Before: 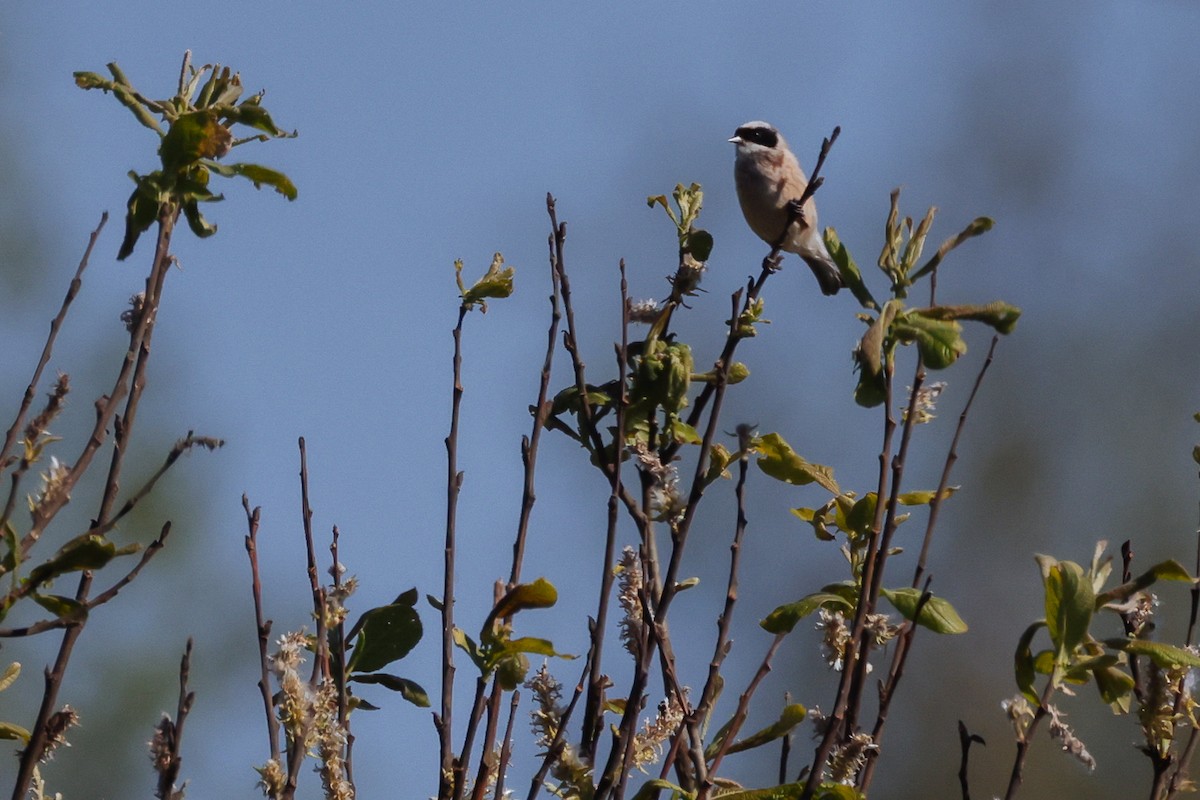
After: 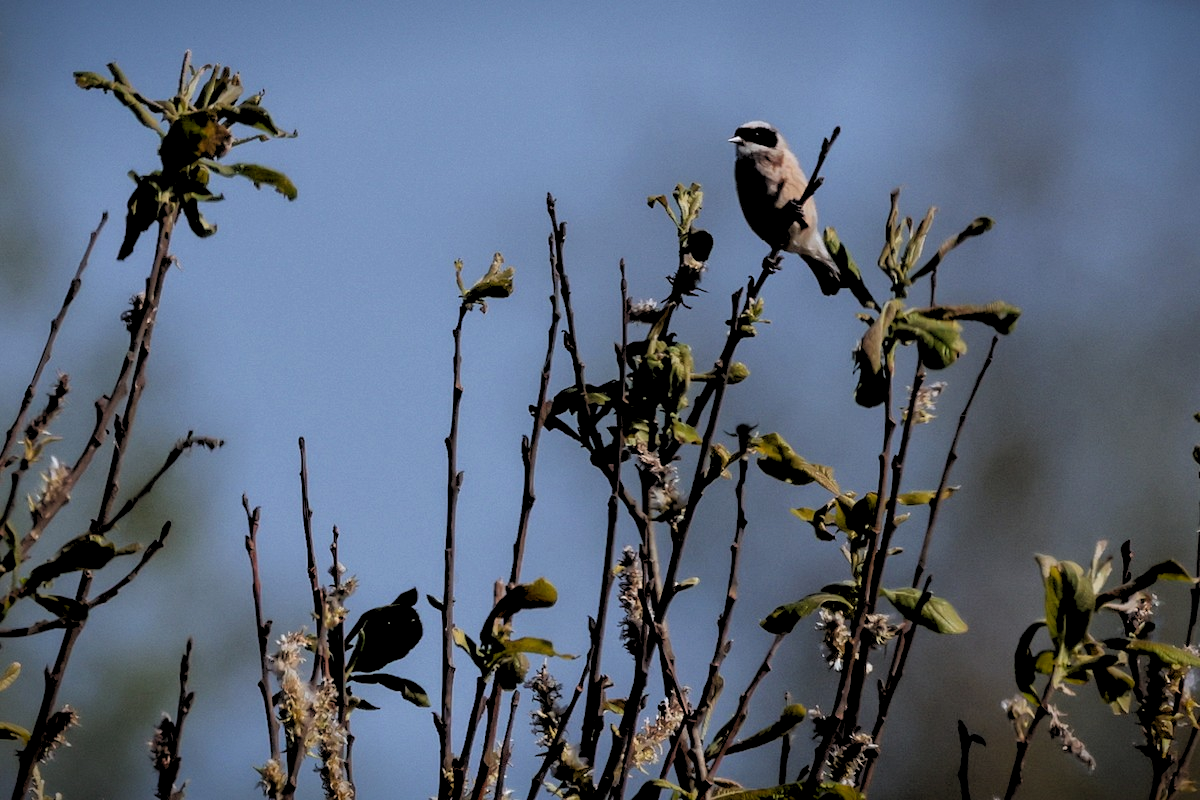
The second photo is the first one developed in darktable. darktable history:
vignetting: fall-off start 98.29%, fall-off radius 100%, brightness -1, saturation 0.5, width/height ratio 1.428
rgb levels: levels [[0.029, 0.461, 0.922], [0, 0.5, 1], [0, 0.5, 1]]
